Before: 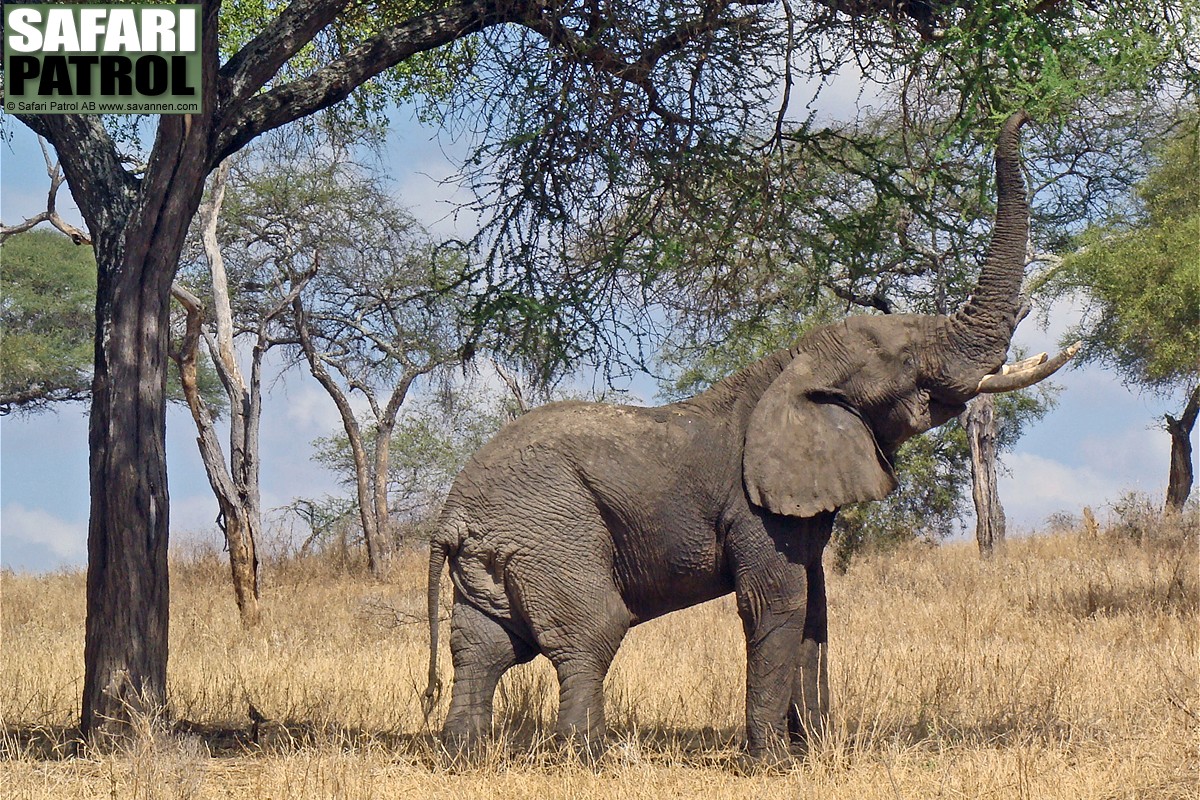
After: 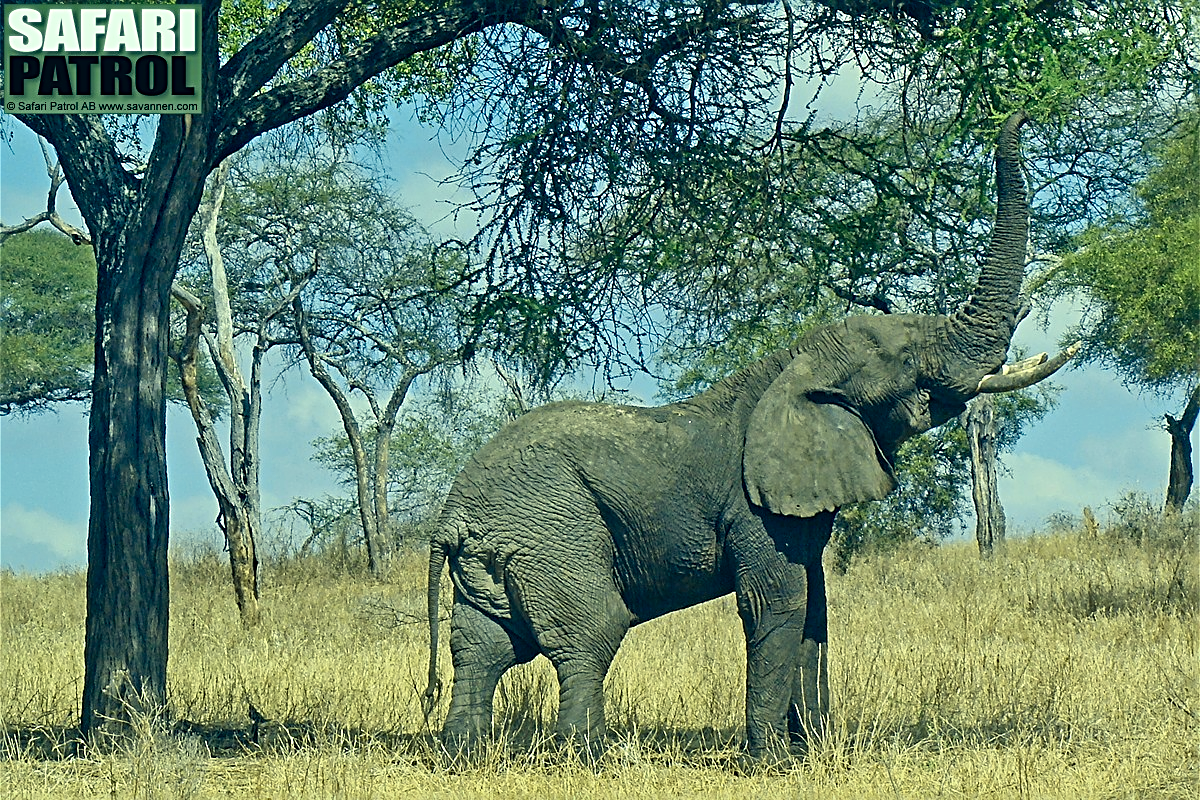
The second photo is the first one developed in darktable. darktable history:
color correction: highlights a* -20.08, highlights b* 9.8, shadows a* -20.4, shadows b* -10.76
color contrast: green-magenta contrast 0.8, blue-yellow contrast 1.1, unbound 0
sharpen: radius 2.531, amount 0.628
